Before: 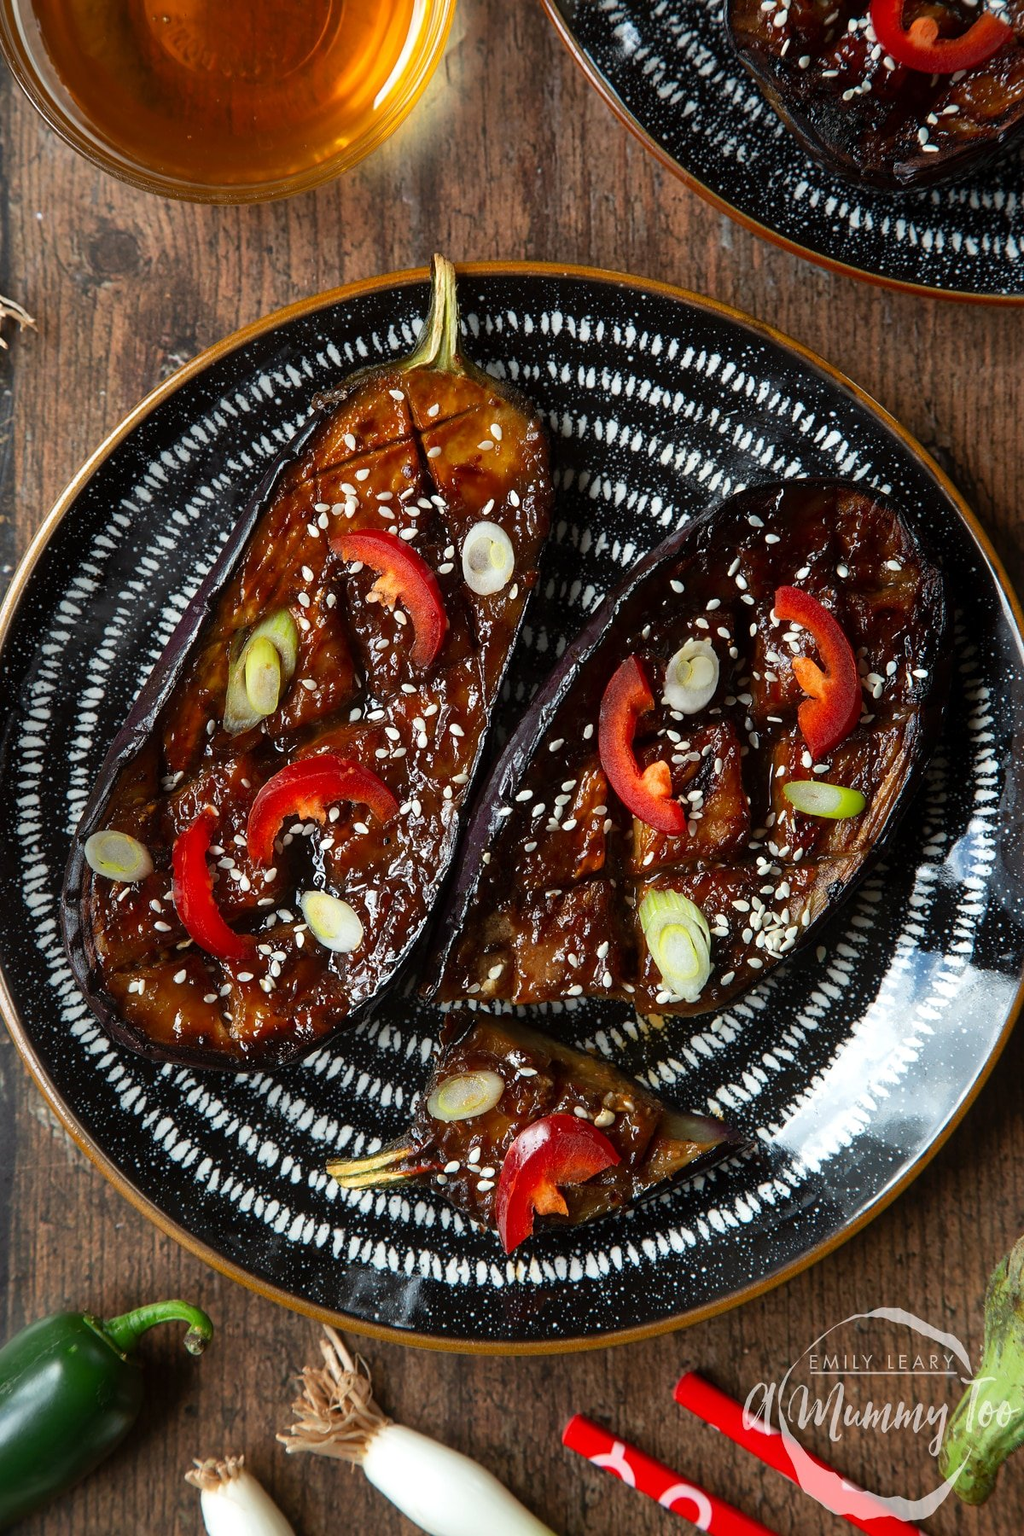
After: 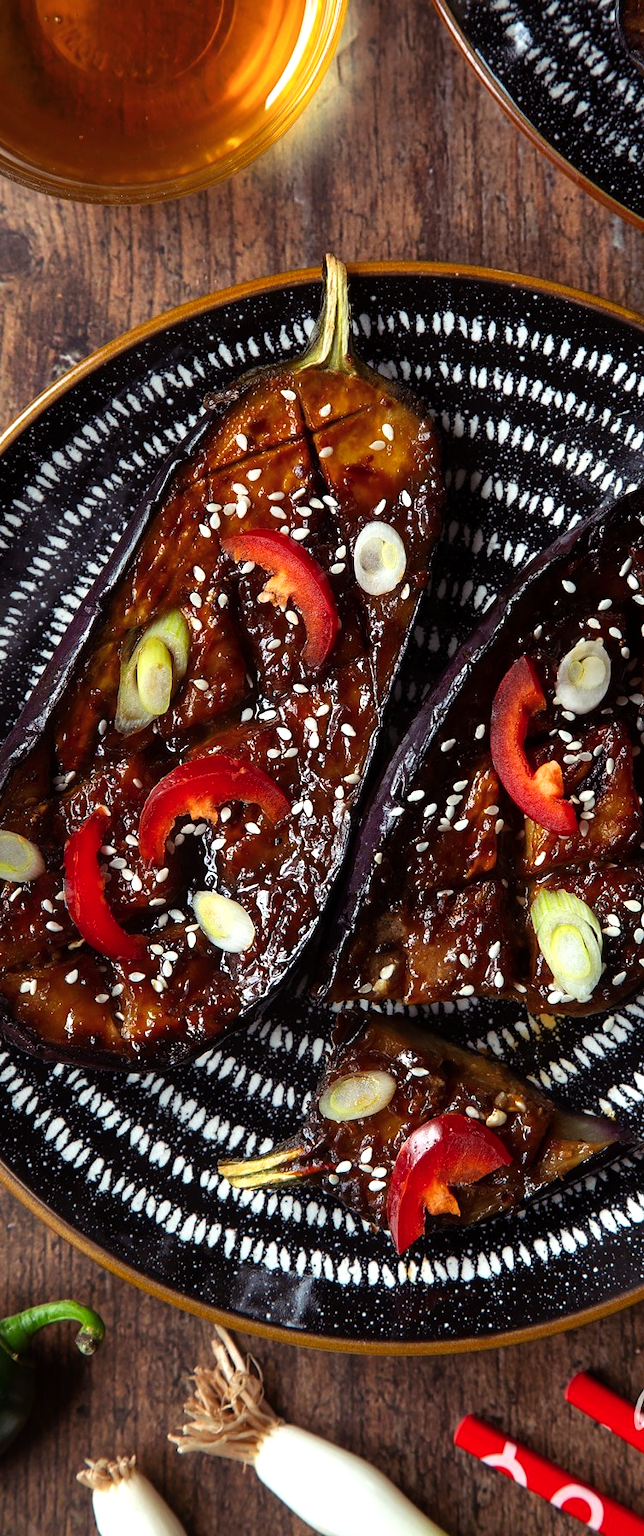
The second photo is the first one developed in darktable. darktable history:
crop: left 10.612%, right 26.458%
color balance rgb: shadows lift › luminance 0.643%, shadows lift › chroma 7.026%, shadows lift › hue 301.02°, perceptual saturation grading › global saturation -0.13%, perceptual saturation grading › mid-tones 11.584%, contrast 14.63%
